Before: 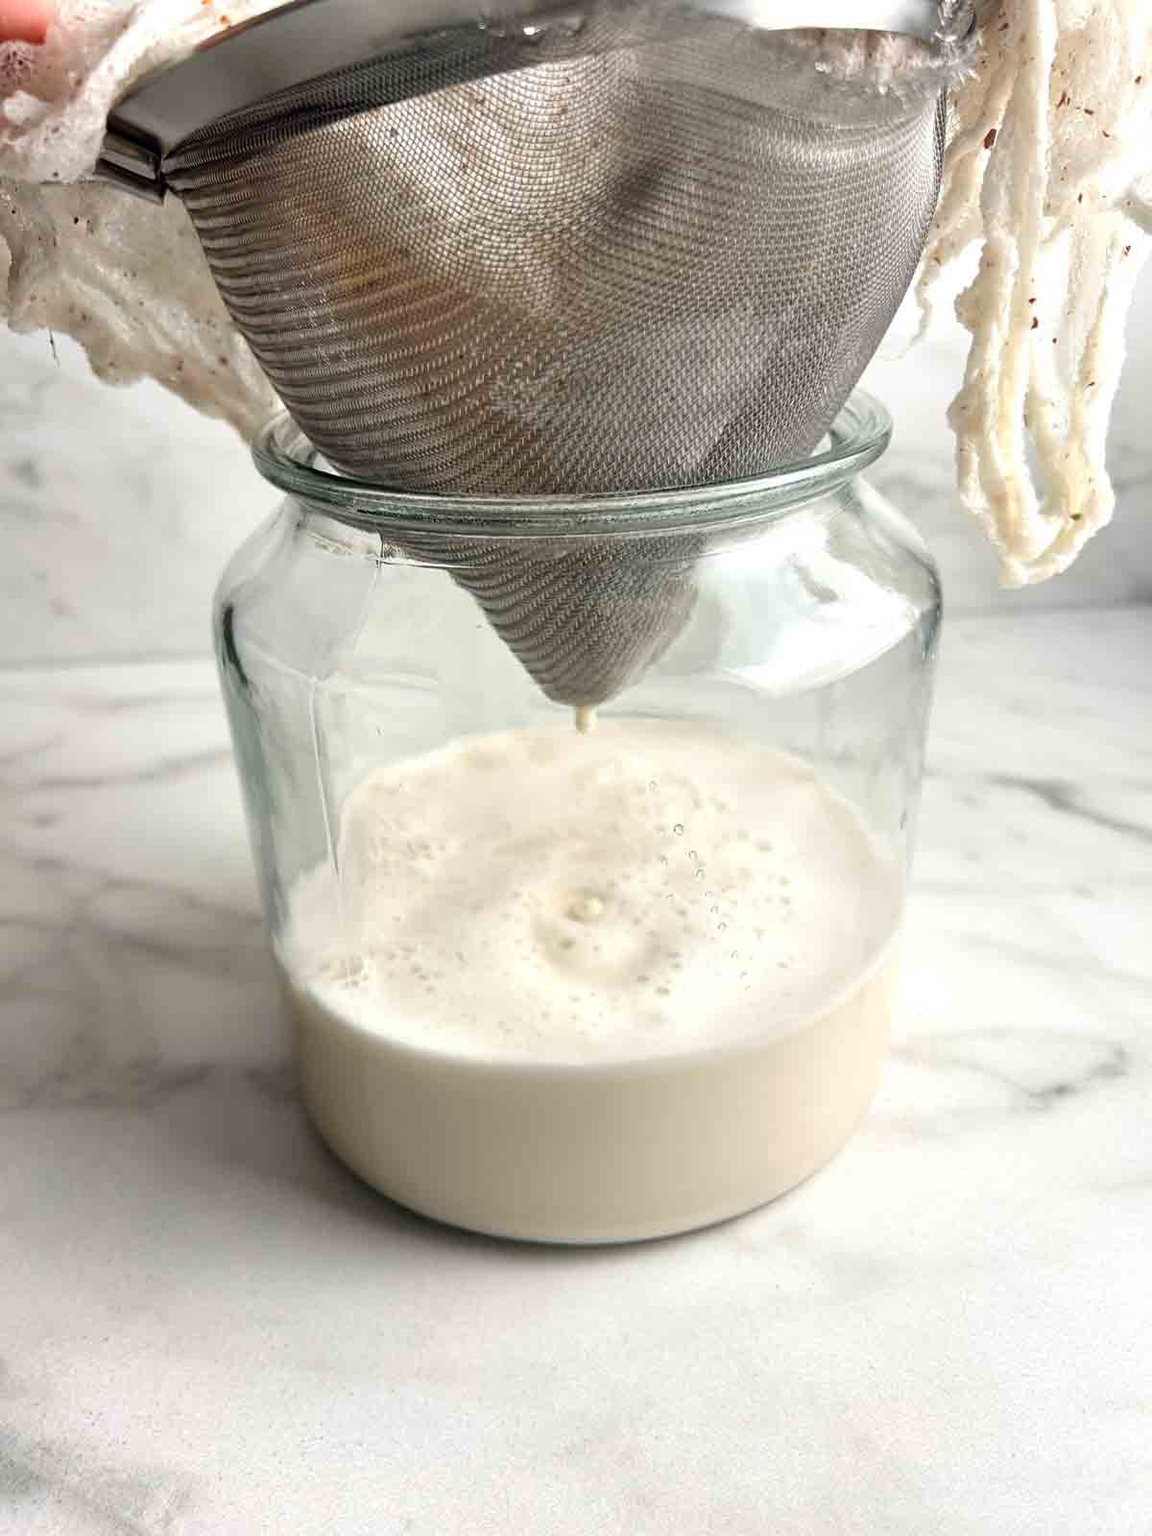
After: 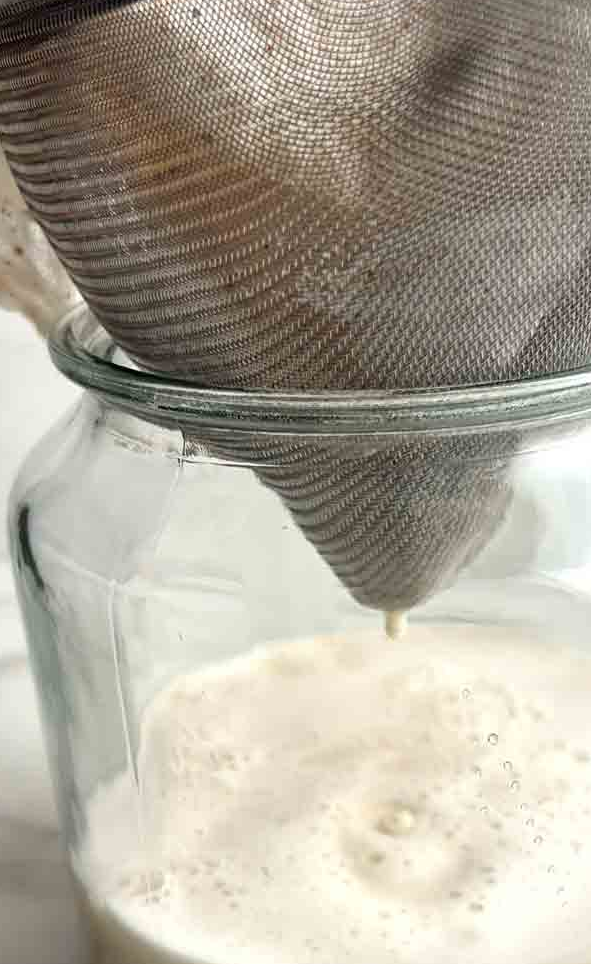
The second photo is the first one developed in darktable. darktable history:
crop: left 17.85%, top 7.815%, right 32.853%, bottom 31.884%
